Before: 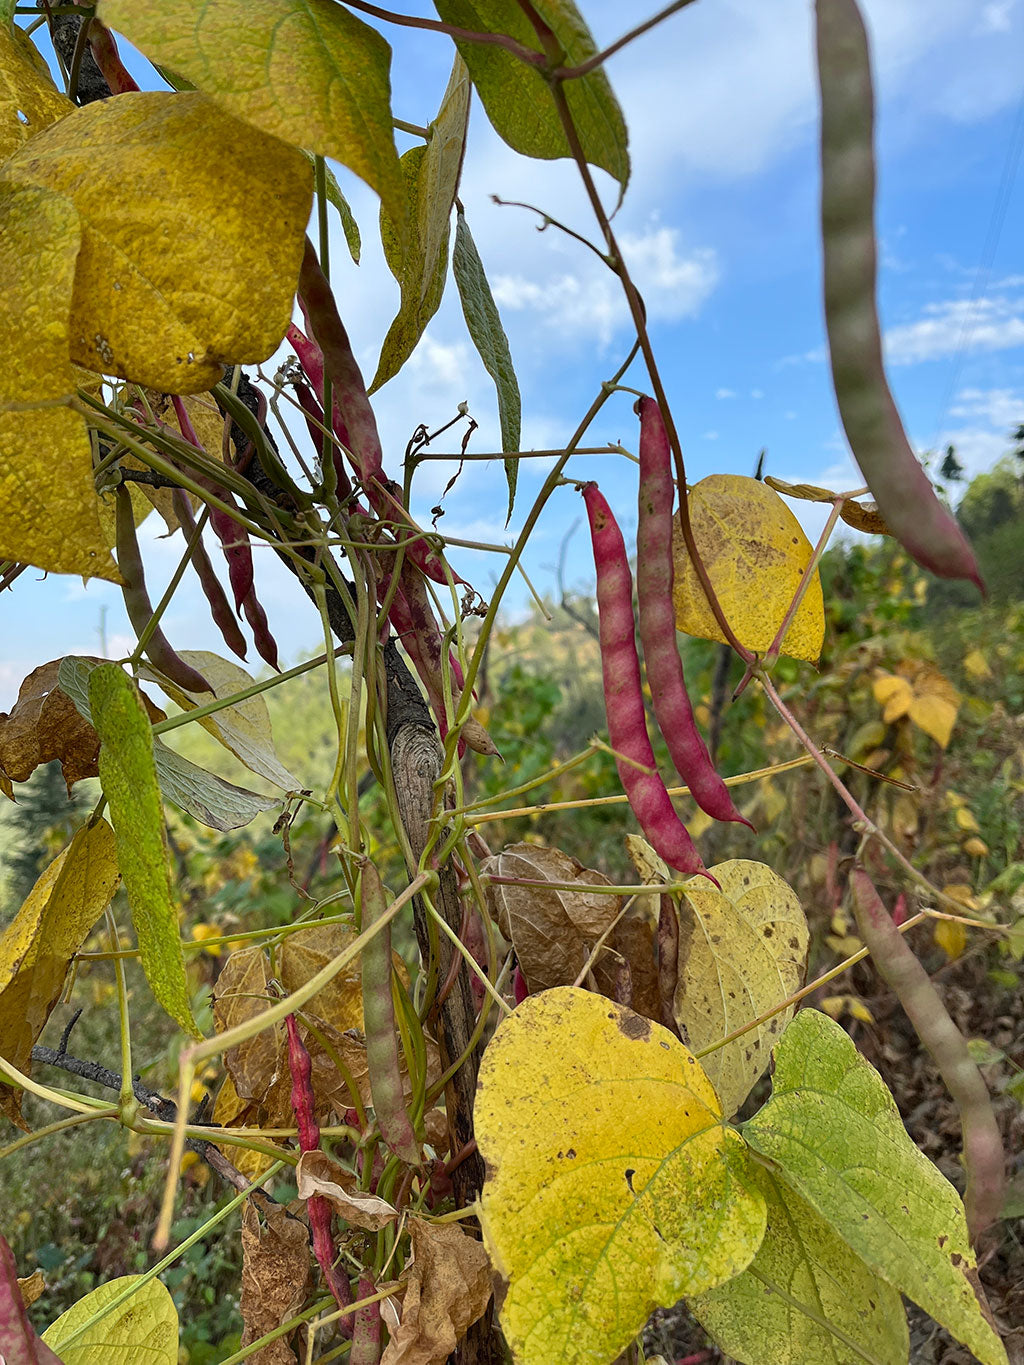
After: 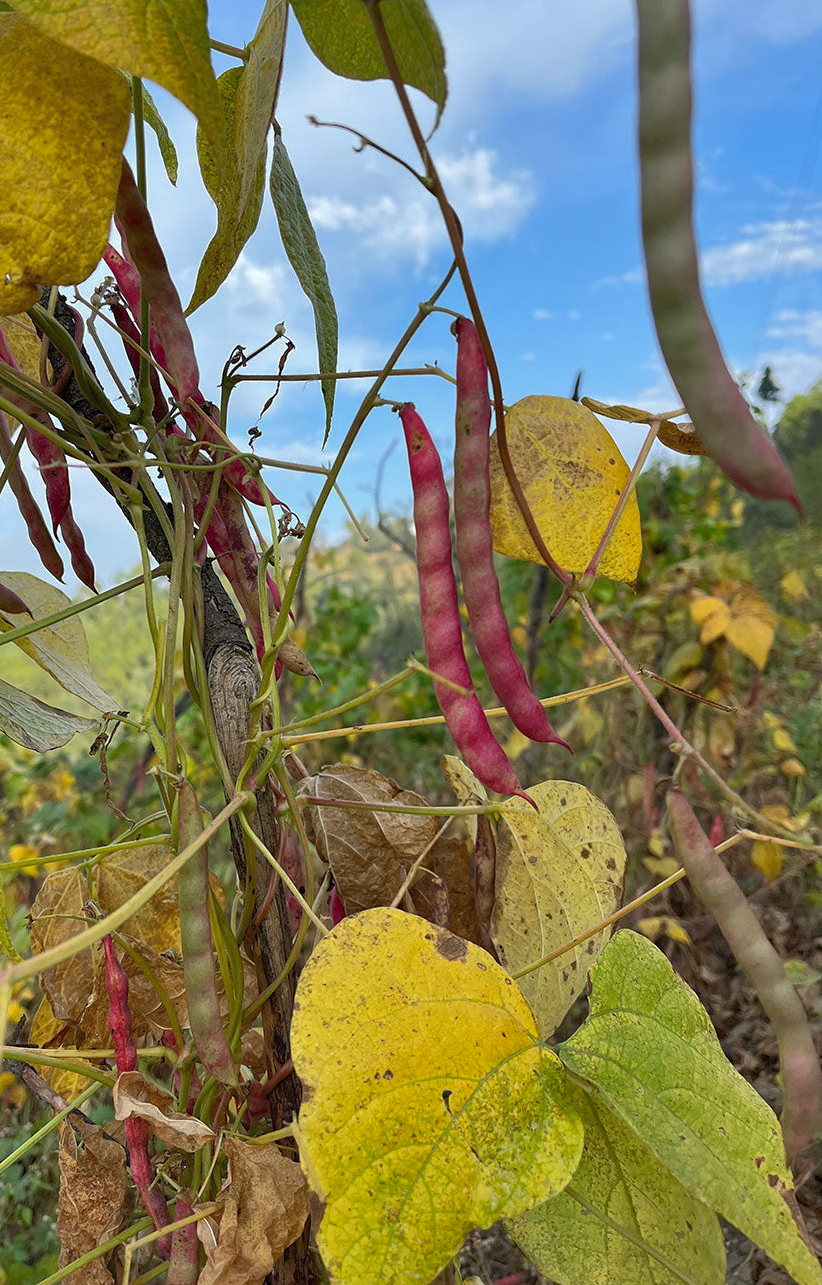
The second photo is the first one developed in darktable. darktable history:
shadows and highlights: on, module defaults
crop and rotate: left 17.902%, top 5.789%, right 1.791%
